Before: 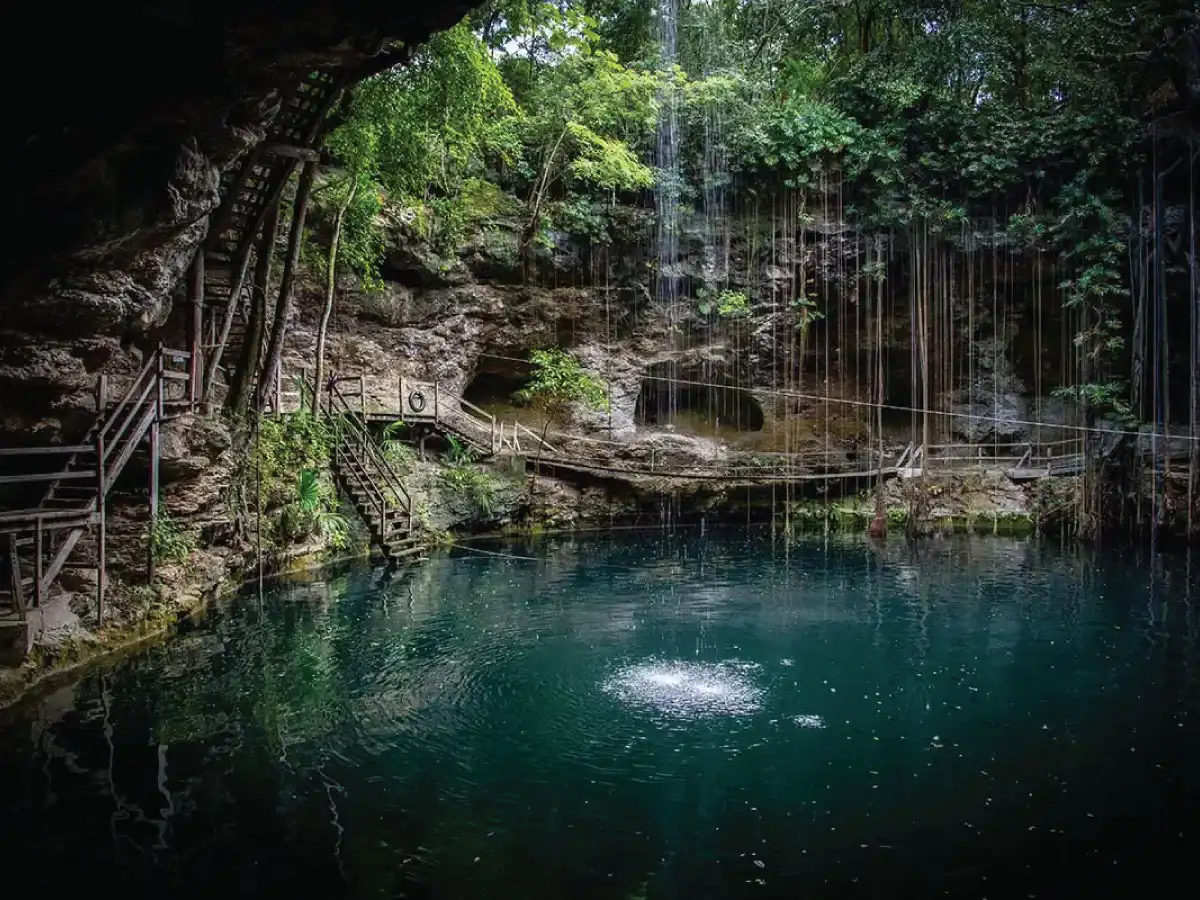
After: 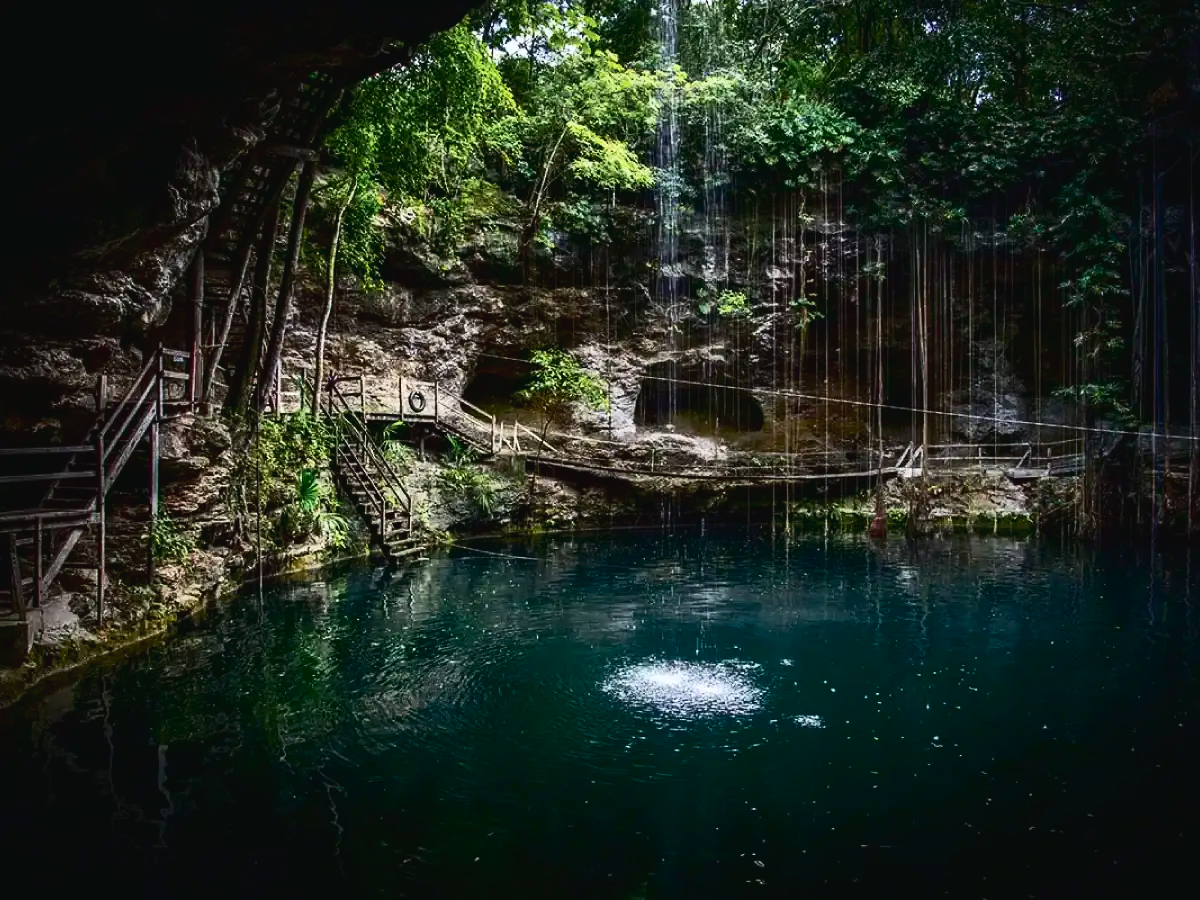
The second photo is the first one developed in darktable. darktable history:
tone curve: curves: ch0 [(0, 0.024) (0.119, 0.146) (0.474, 0.485) (0.718, 0.739) (0.817, 0.839) (1, 0.998)]; ch1 [(0, 0) (0.377, 0.416) (0.439, 0.451) (0.477, 0.477) (0.501, 0.503) (0.538, 0.544) (0.58, 0.602) (0.664, 0.676) (0.783, 0.804) (1, 1)]; ch2 [(0, 0) (0.38, 0.405) (0.463, 0.456) (0.498, 0.497) (0.524, 0.535) (0.578, 0.576) (0.648, 0.665) (1, 1)], preserve colors none
contrast brightness saturation: contrast 0.308, brightness -0.084, saturation 0.167
